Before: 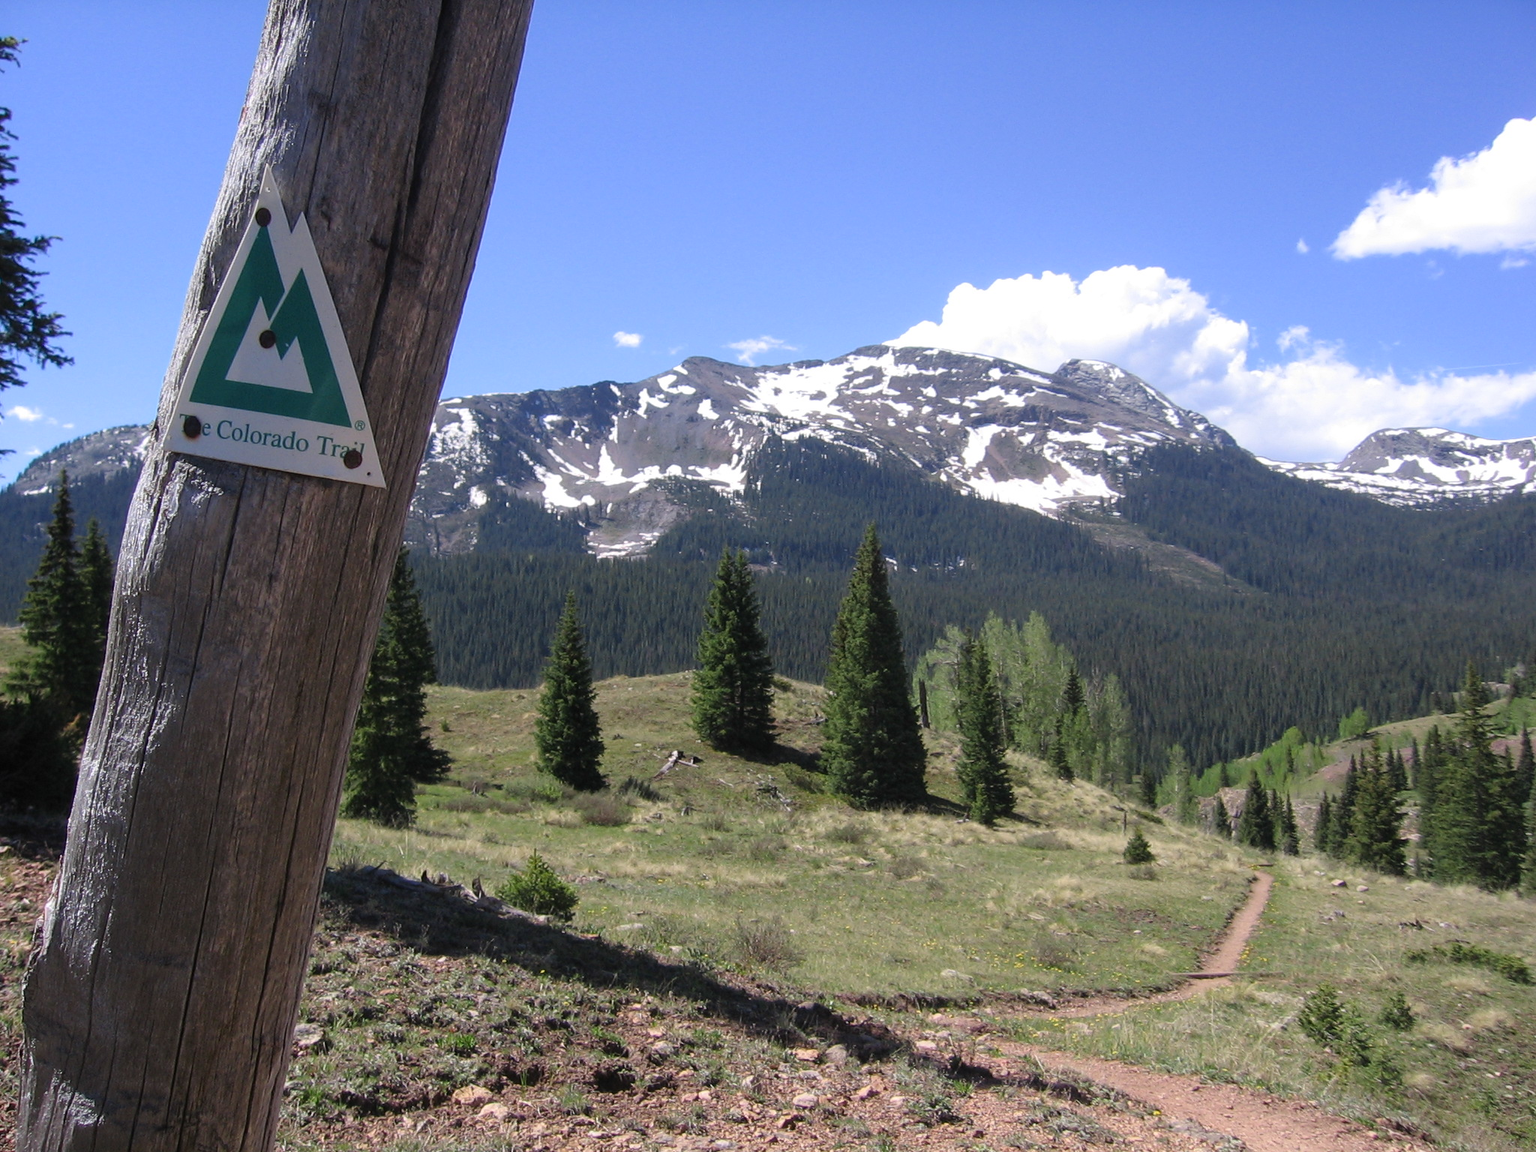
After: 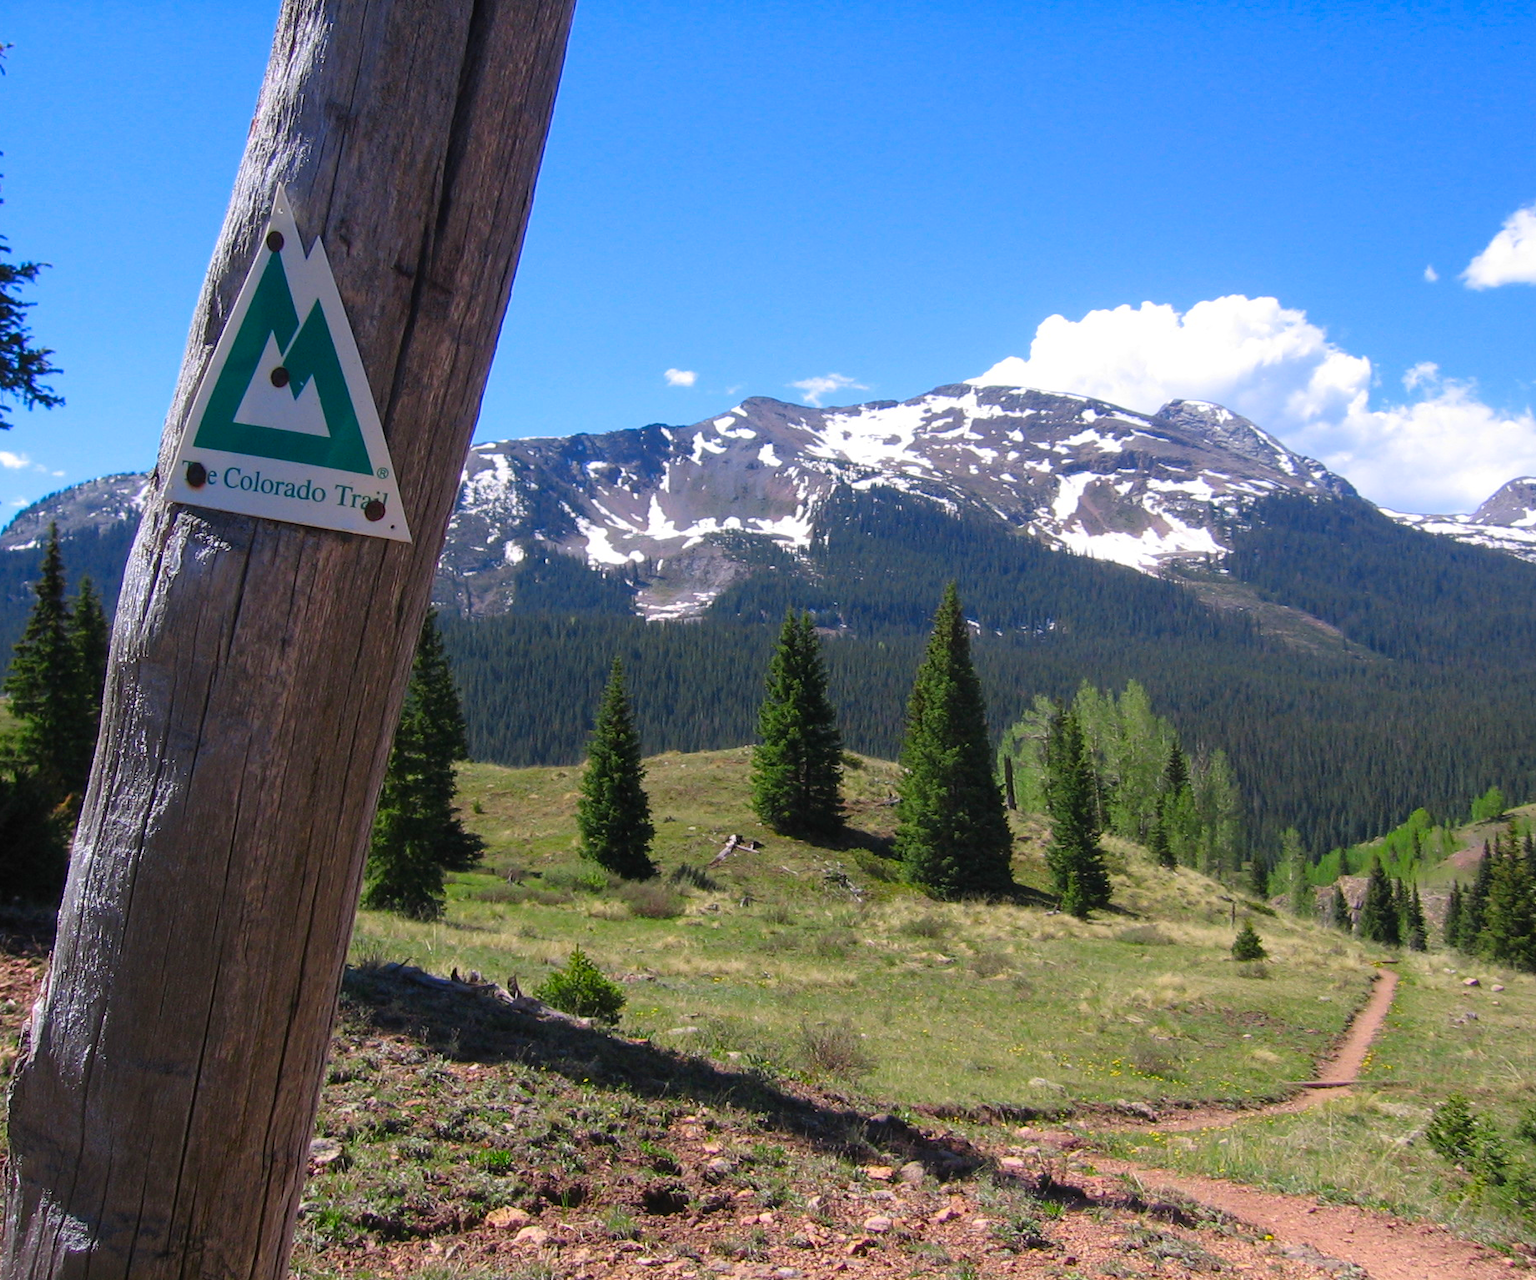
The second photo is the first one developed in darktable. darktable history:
crop and rotate: left 1.045%, right 8.982%
contrast brightness saturation: saturation 0.499
